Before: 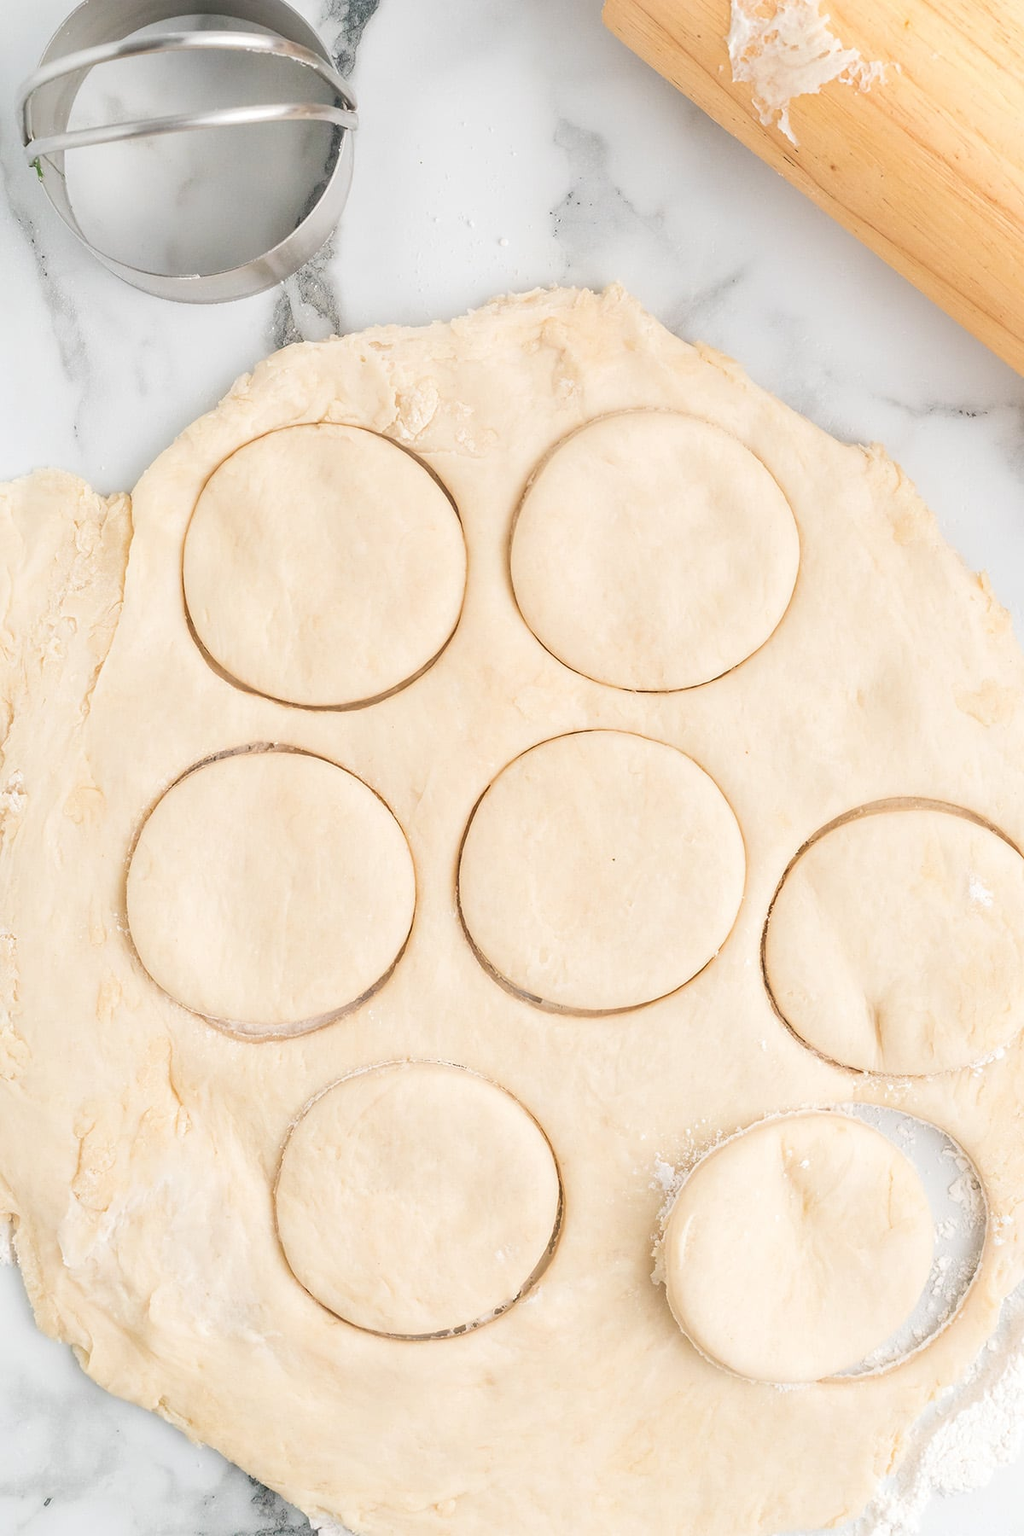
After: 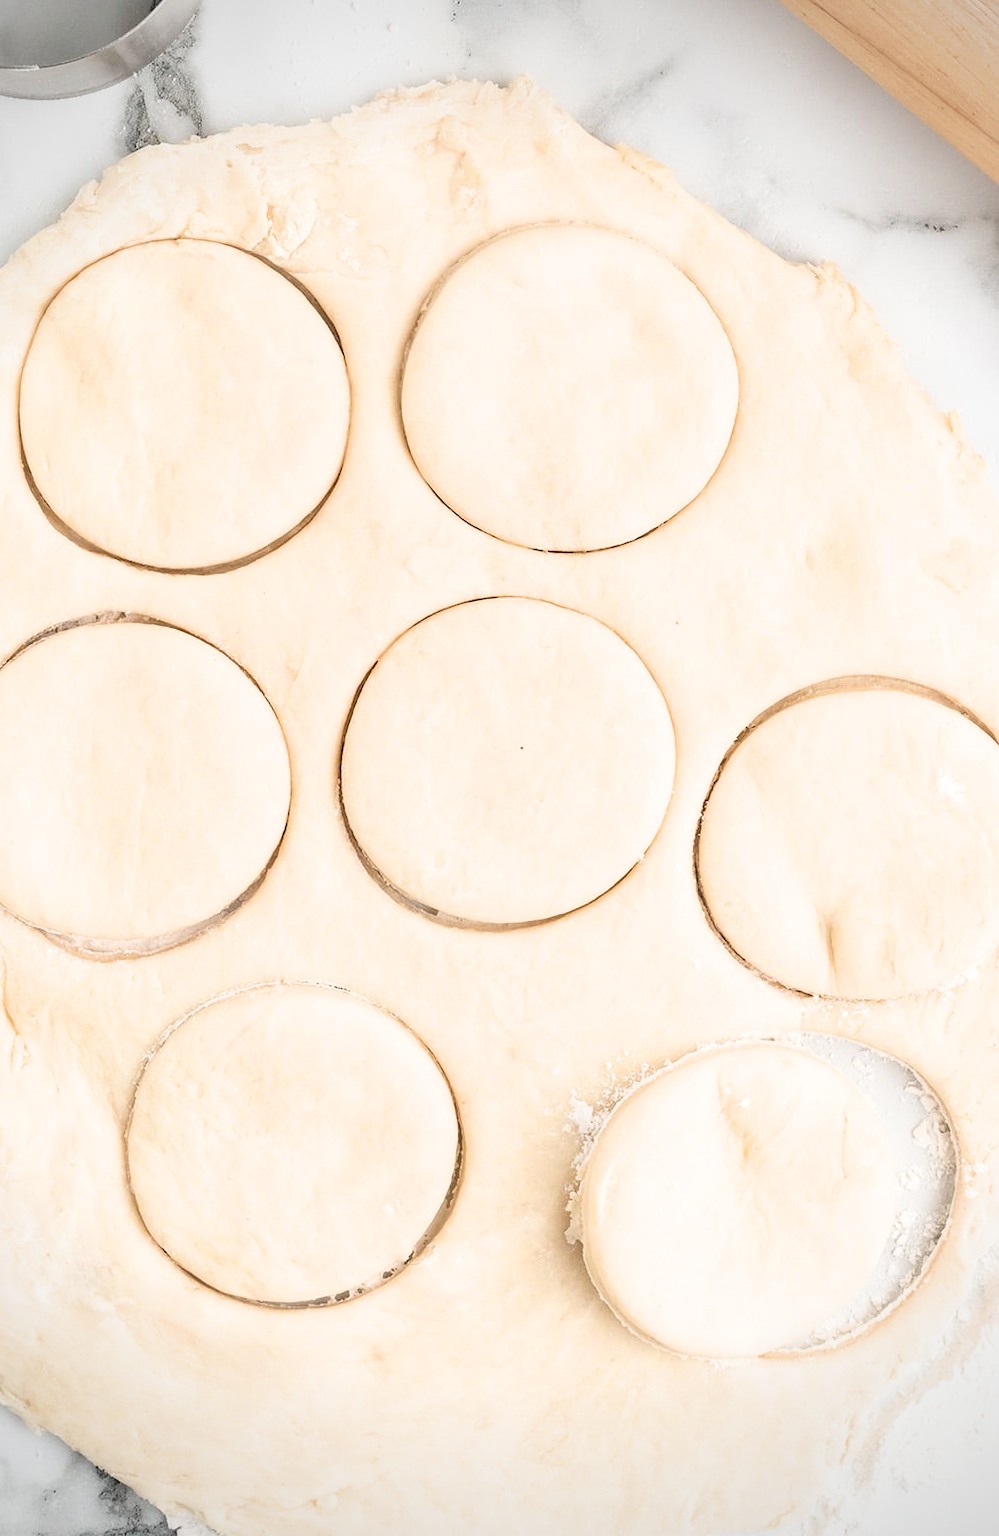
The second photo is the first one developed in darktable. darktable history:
filmic rgb: white relative exposure 2.45 EV, hardness 6.33
crop: left 16.315%, top 14.246%
vignetting: fall-off radius 60.65%
